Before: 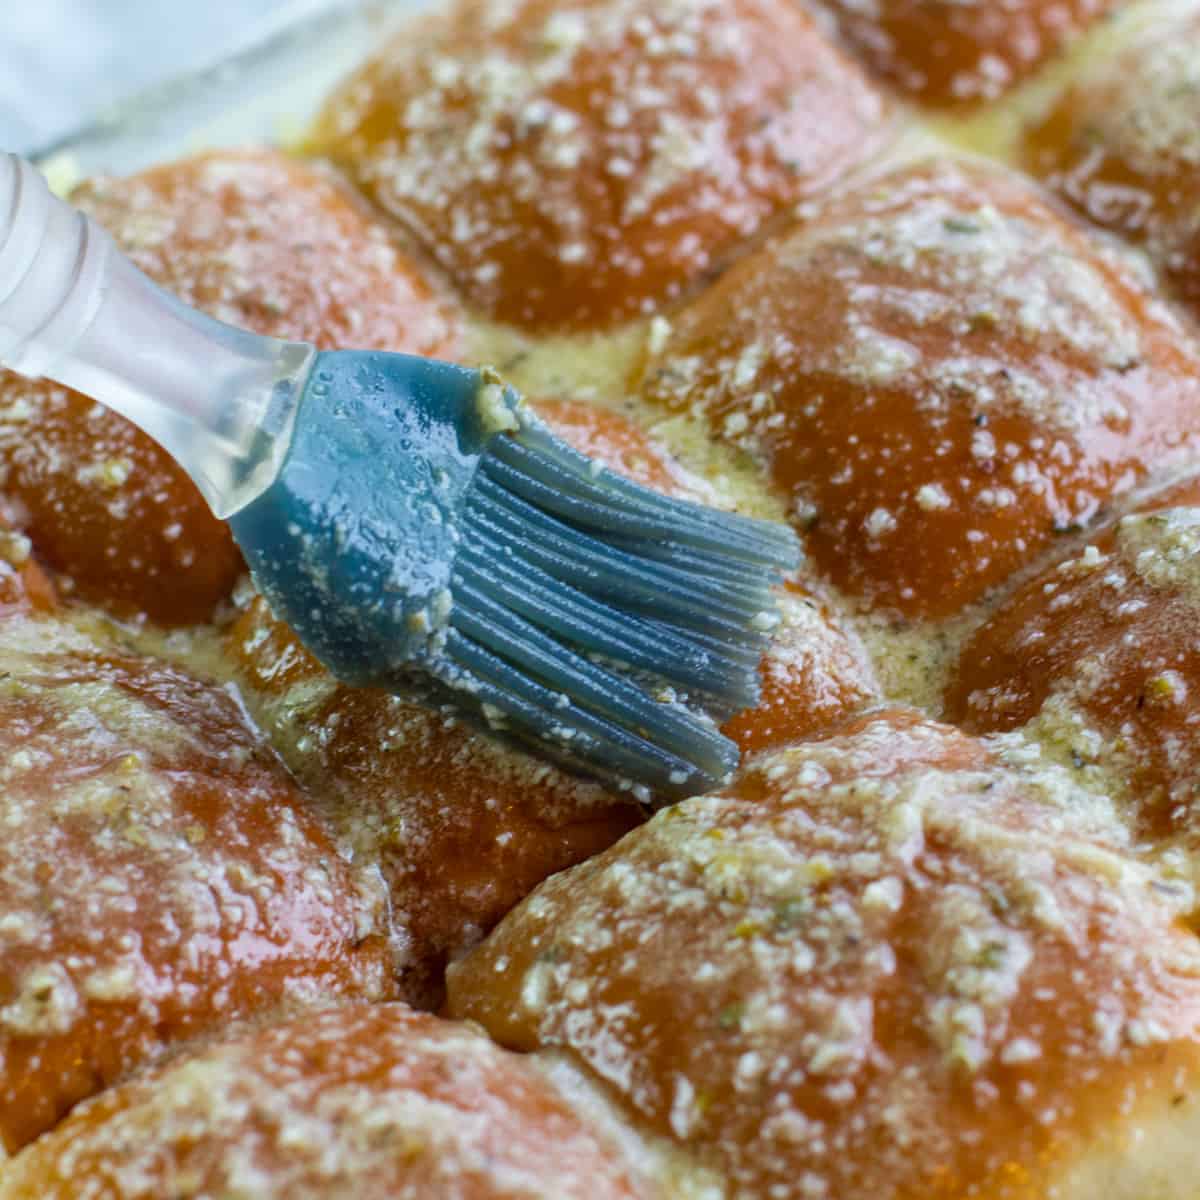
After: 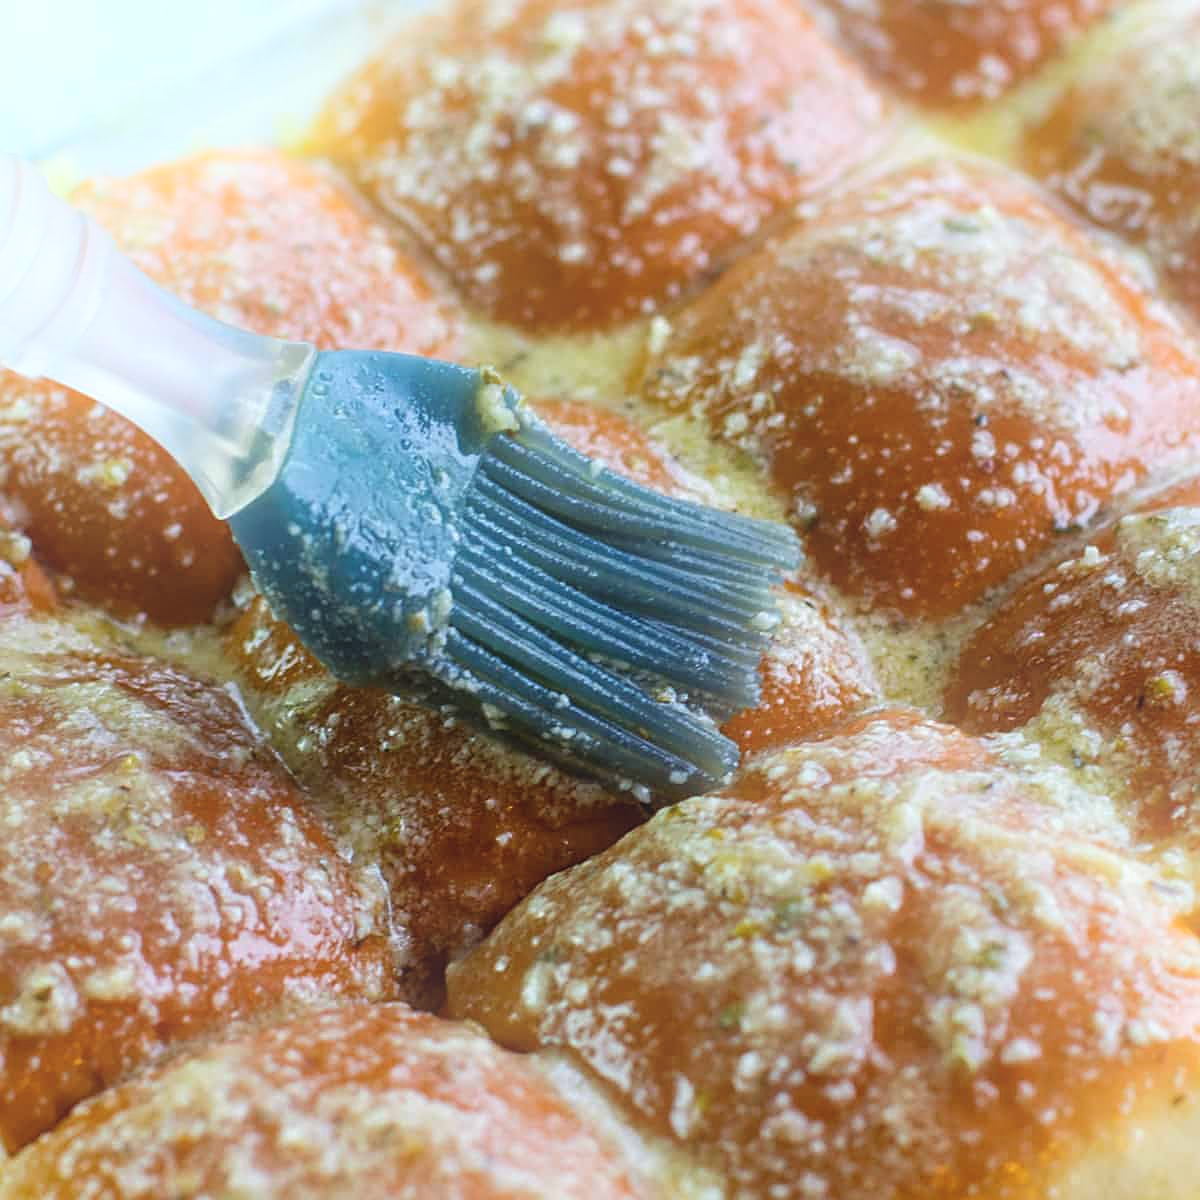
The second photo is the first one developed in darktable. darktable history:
exposure: black level correction -0.005, exposure 0.054 EV, compensate highlight preservation false
bloom: threshold 82.5%, strength 16.25%
sharpen: on, module defaults
